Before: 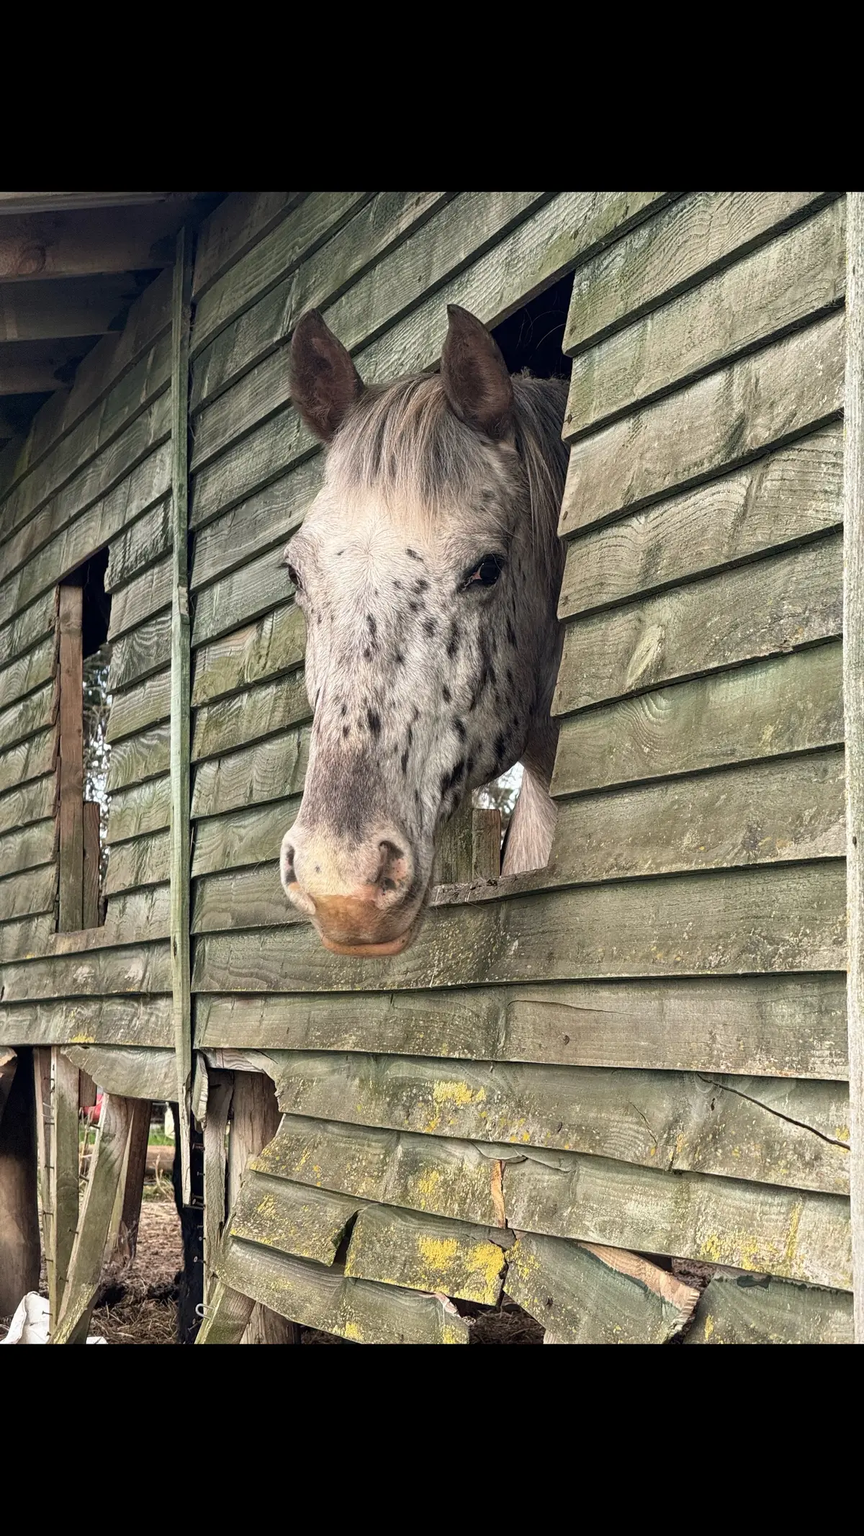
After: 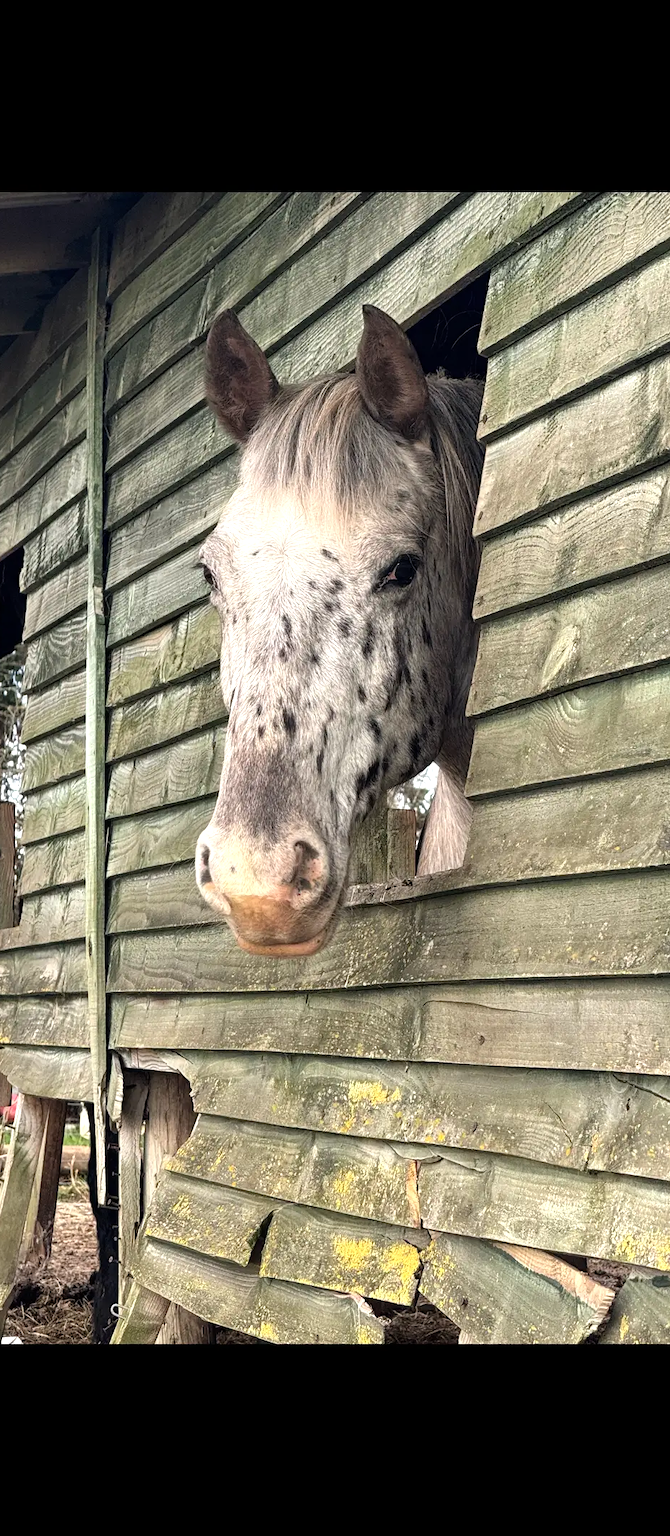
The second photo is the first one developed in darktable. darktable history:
crop: left 9.853%, right 12.526%
tone equalizer: -8 EV -0.443 EV, -7 EV -0.422 EV, -6 EV -0.36 EV, -5 EV -0.252 EV, -3 EV 0.248 EV, -2 EV 0.346 EV, -1 EV 0.367 EV, +0 EV 0.413 EV
